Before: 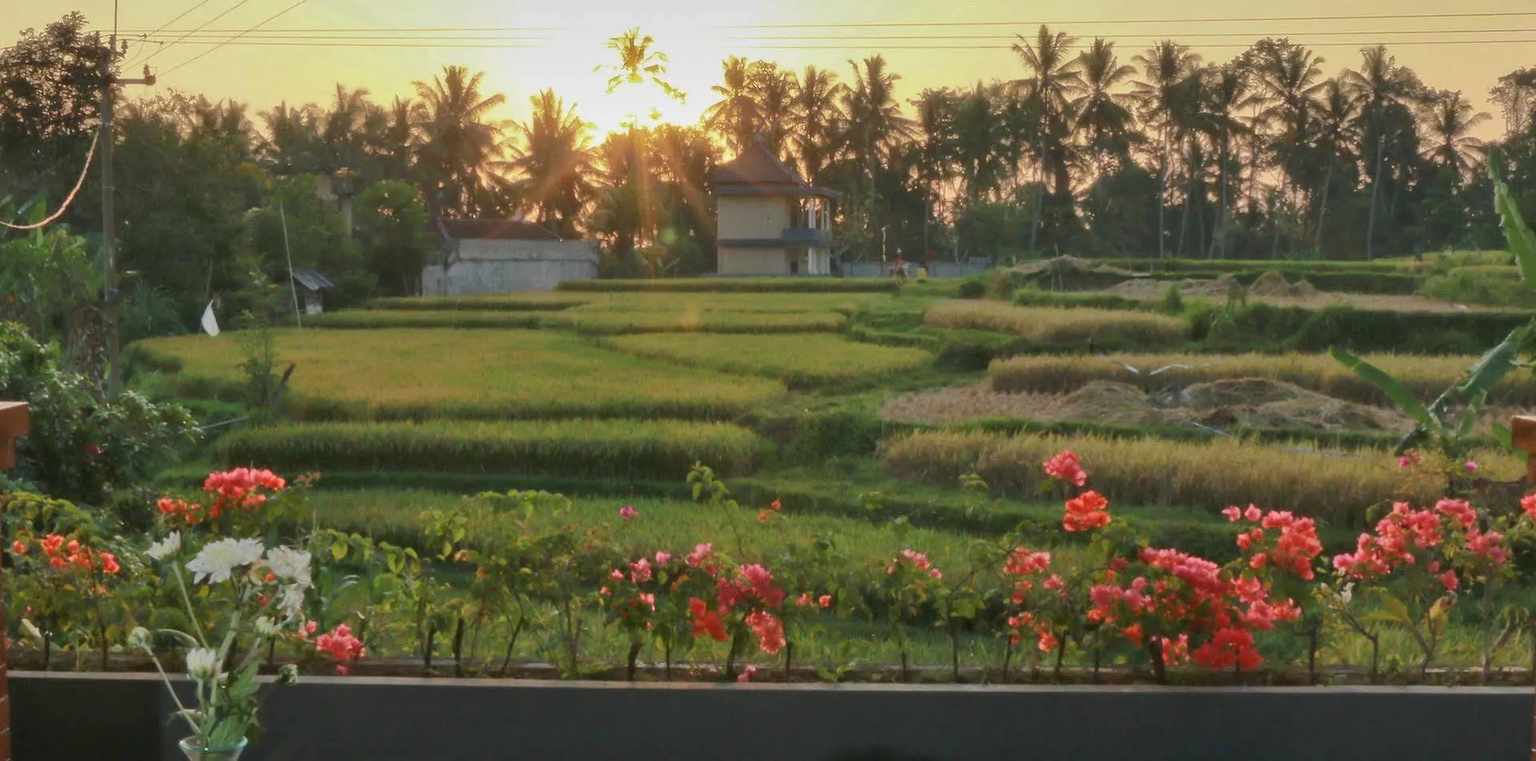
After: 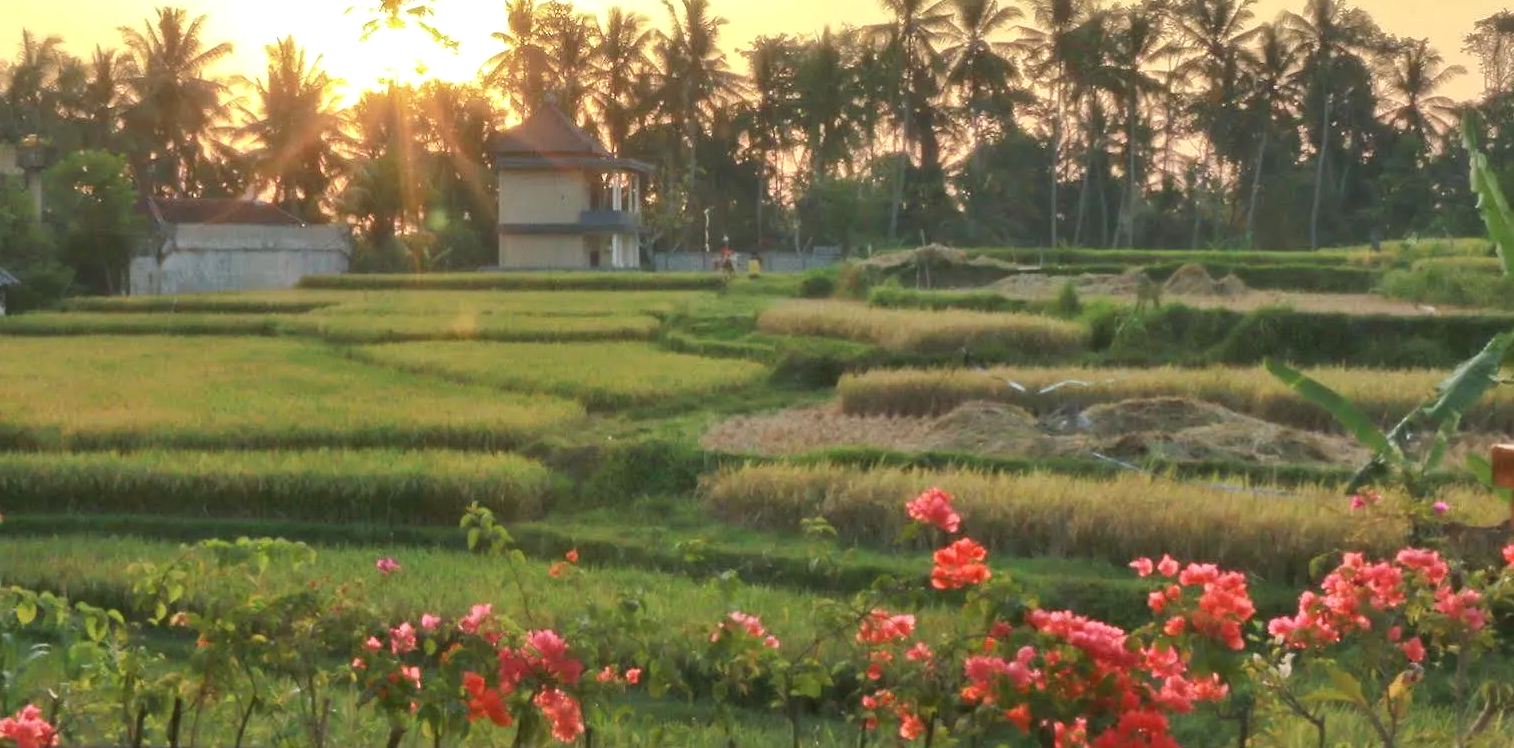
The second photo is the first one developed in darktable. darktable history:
crop and rotate: left 20.74%, top 7.912%, right 0.375%, bottom 13.378%
exposure: black level correction 0, exposure 0.5 EV, compensate exposure bias true, compensate highlight preservation false
